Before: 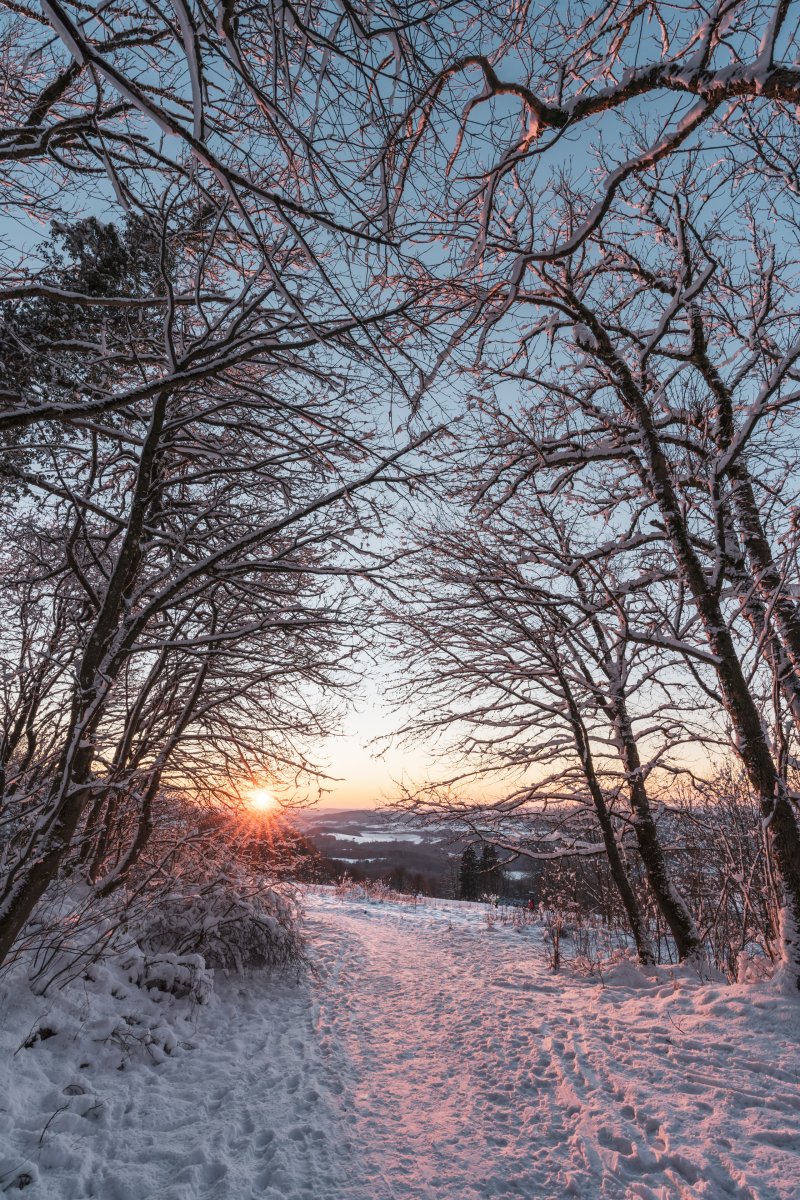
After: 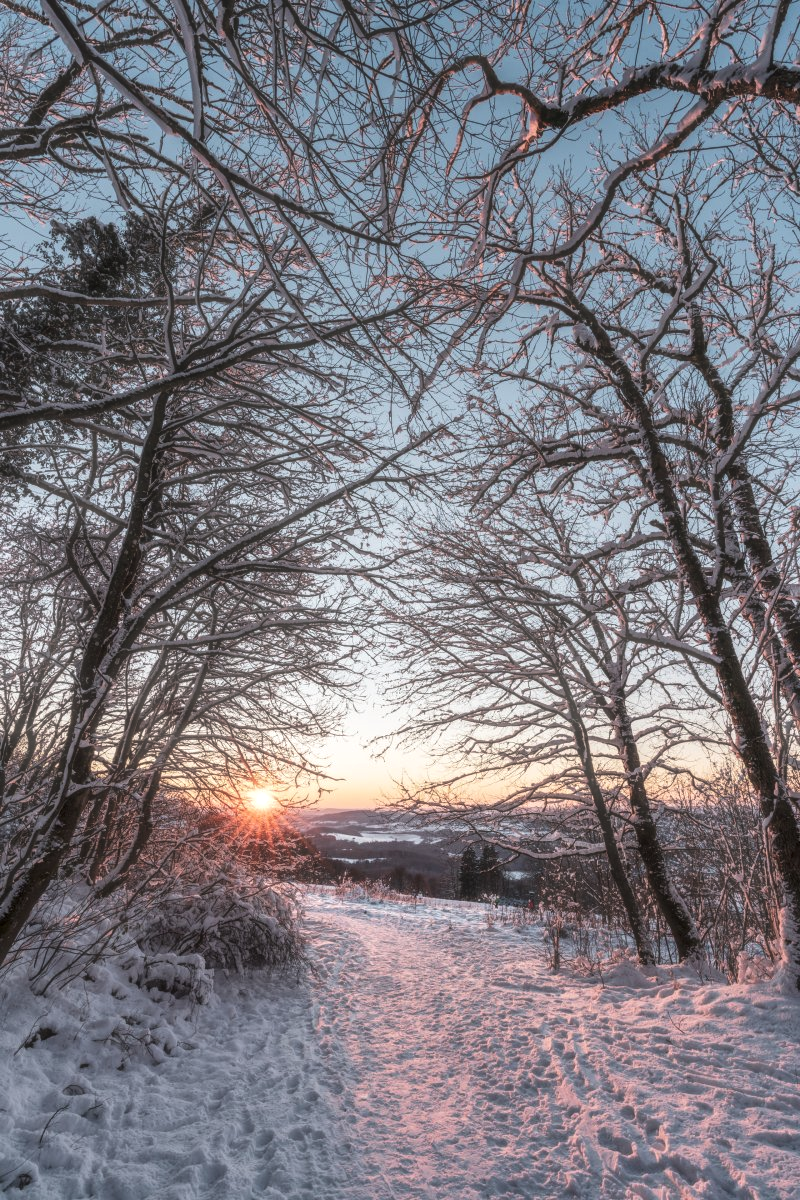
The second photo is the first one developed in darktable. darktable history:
haze removal: strength -0.1, adaptive false
local contrast: on, module defaults
